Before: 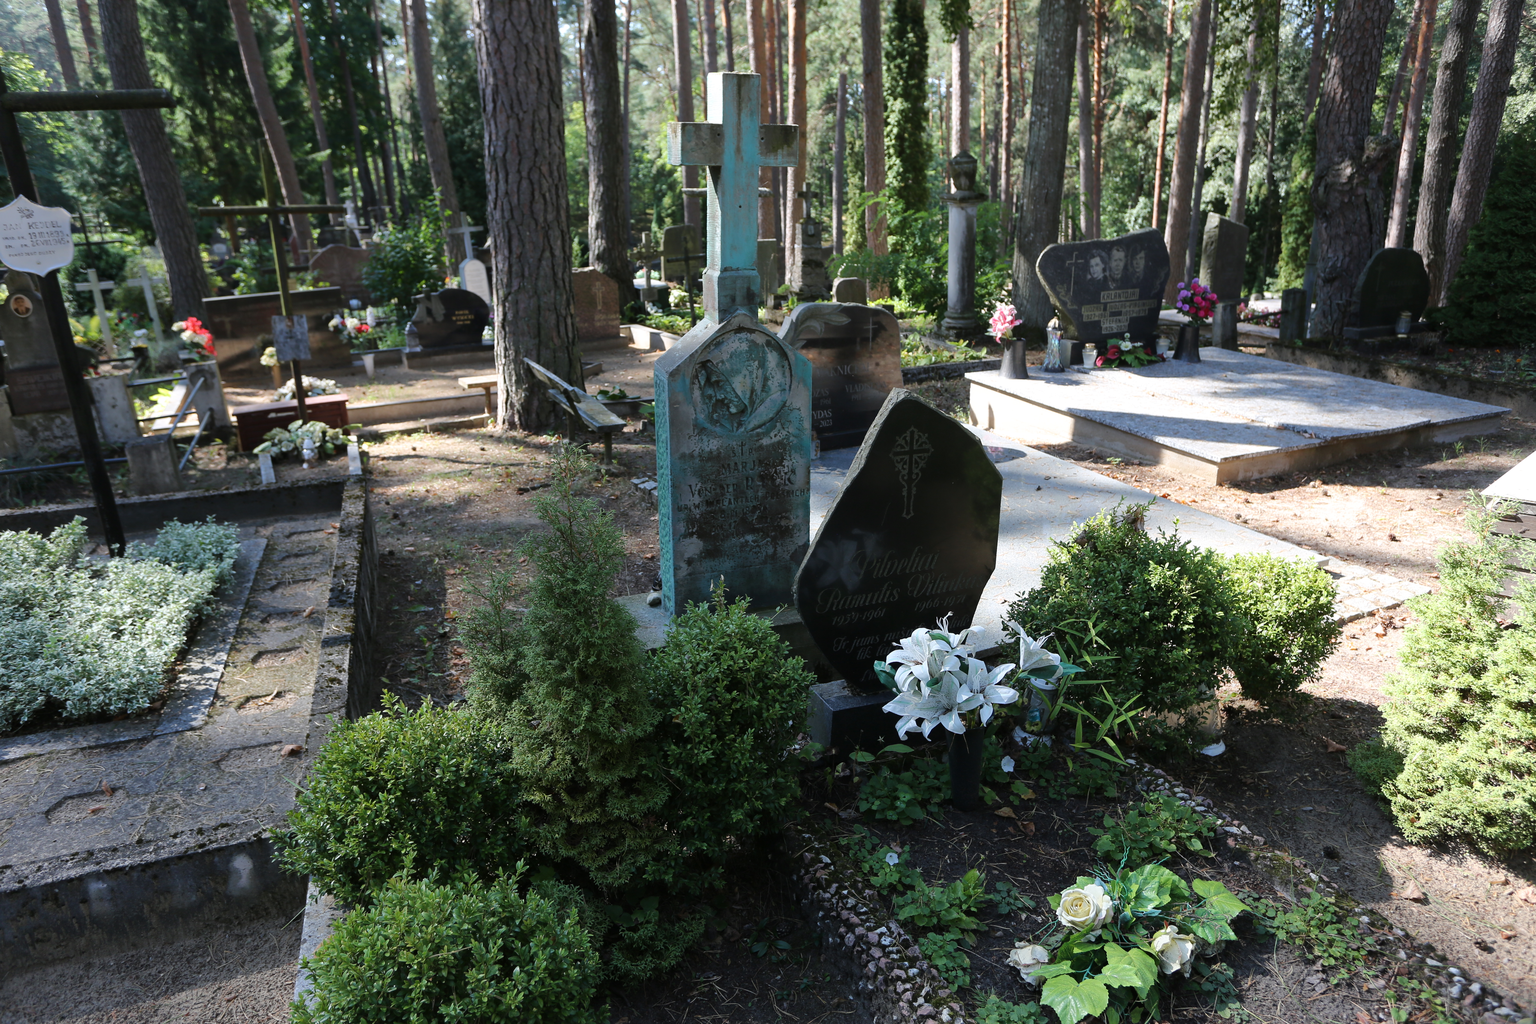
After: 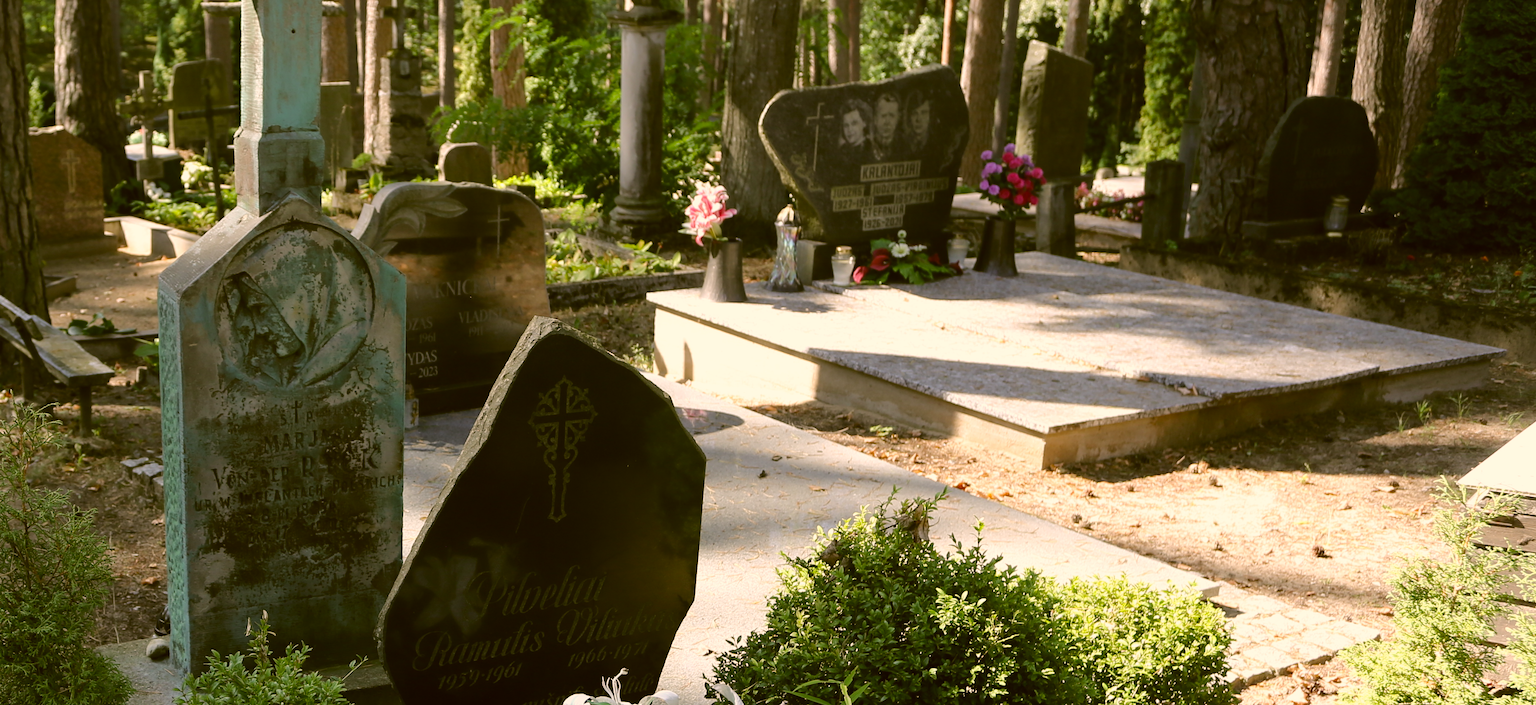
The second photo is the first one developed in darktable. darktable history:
crop: left 36.075%, top 18.274%, right 0.335%, bottom 37.927%
color correction: highlights a* 8.67, highlights b* 15.47, shadows a* -0.643, shadows b* 26.03
